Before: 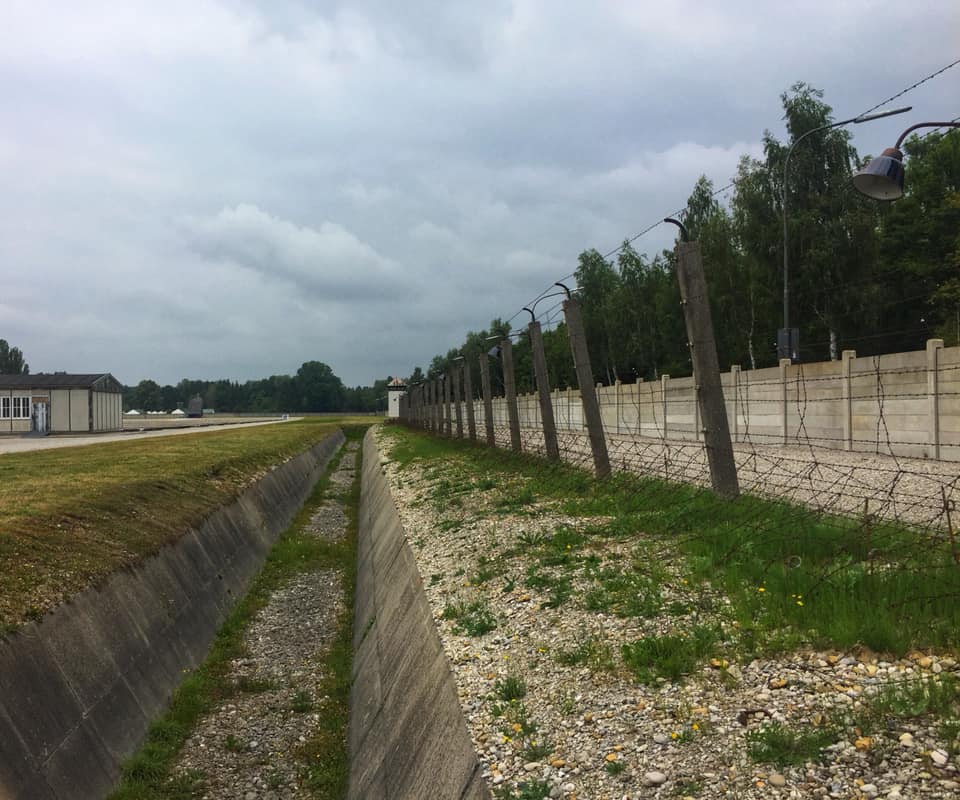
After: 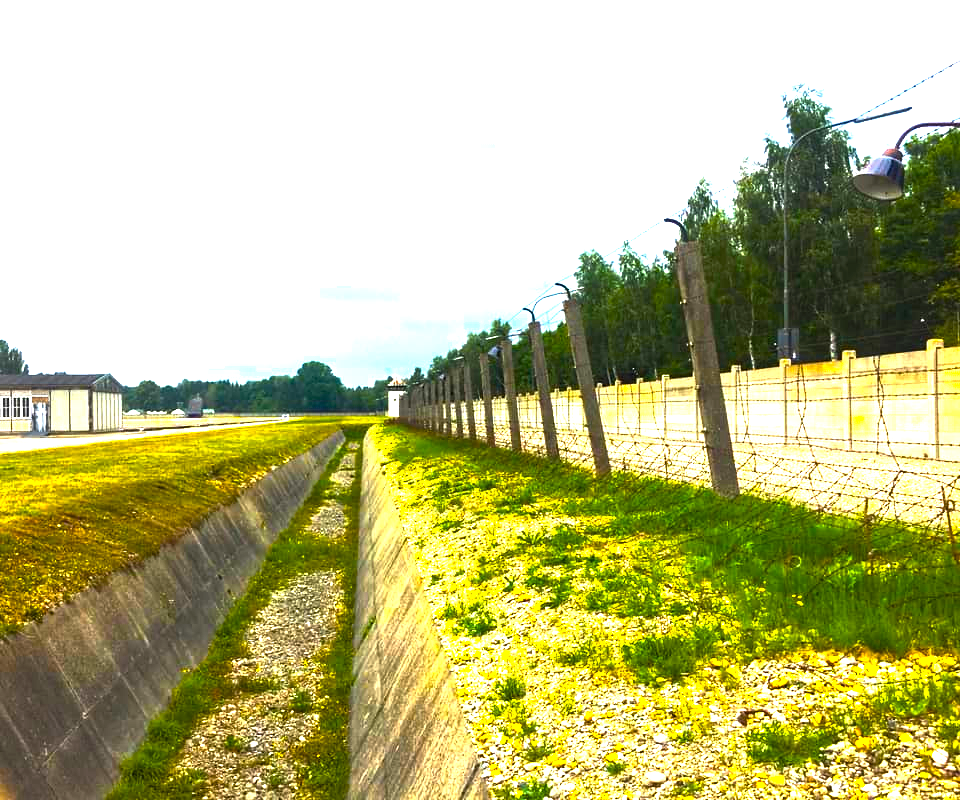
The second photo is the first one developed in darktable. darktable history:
color balance rgb: linear chroma grading › shadows -39.614%, linear chroma grading › highlights 40.777%, linear chroma grading › global chroma 44.769%, linear chroma grading › mid-tones -29.577%, perceptual saturation grading › global saturation 37.09%, perceptual saturation grading › shadows 35.916%, perceptual brilliance grading › global brilliance 34.94%, perceptual brilliance grading › highlights 49.989%, perceptual brilliance grading › mid-tones 59.63%, perceptual brilliance grading › shadows 34.39%, global vibrance 20%
